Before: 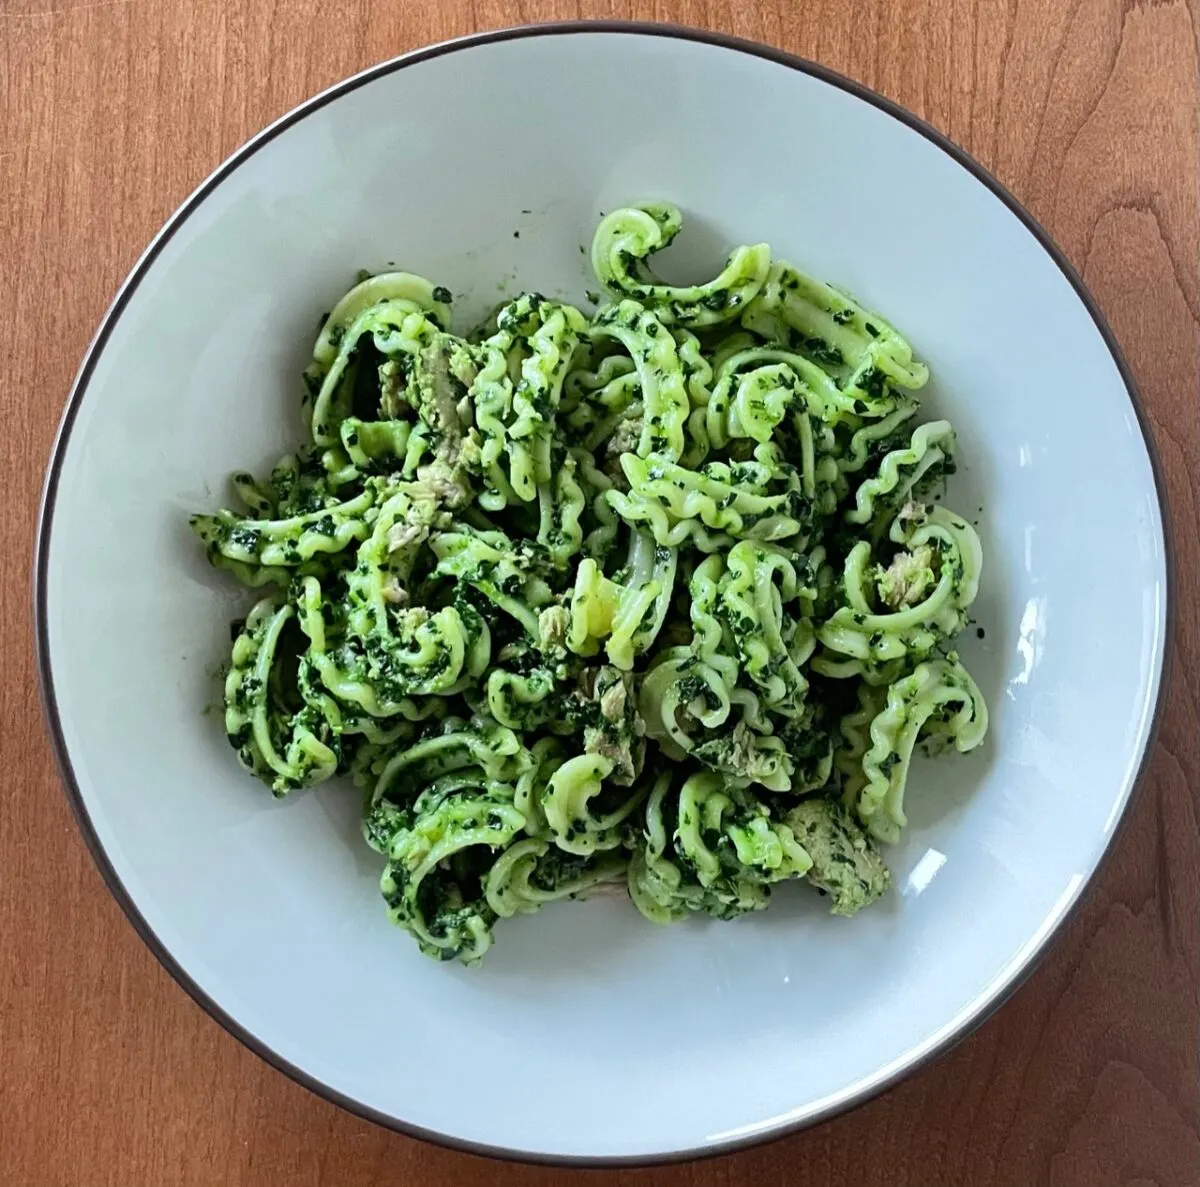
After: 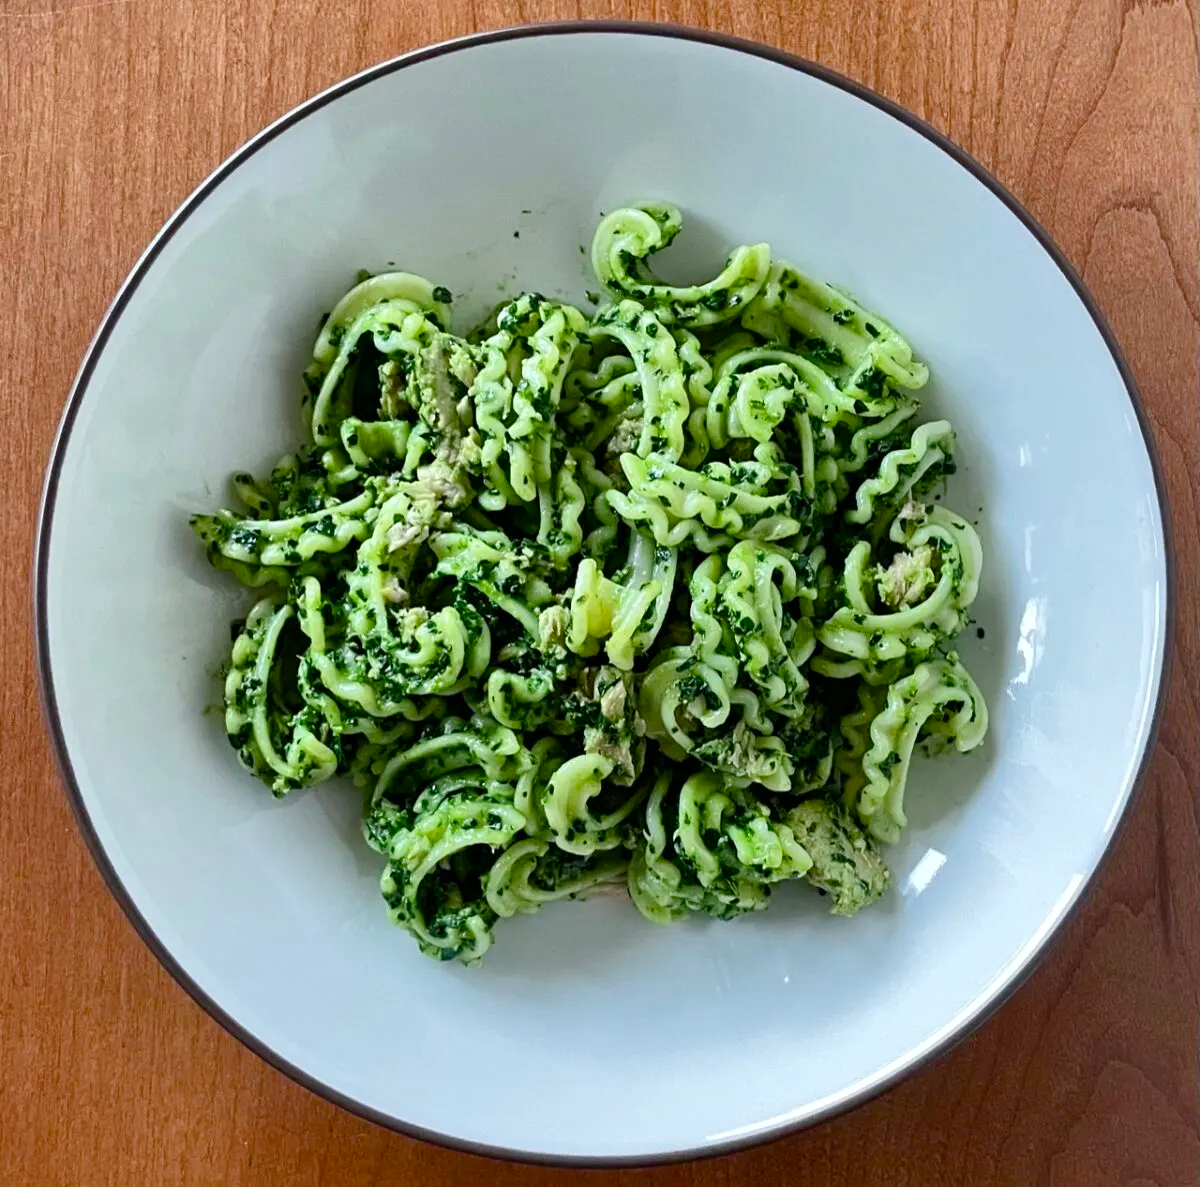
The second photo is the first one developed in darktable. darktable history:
color balance rgb: perceptual saturation grading › global saturation 20%, perceptual saturation grading › highlights -25%, perceptual saturation grading › shadows 50%
shadows and highlights: shadows 12, white point adjustment 1.2, soften with gaussian
